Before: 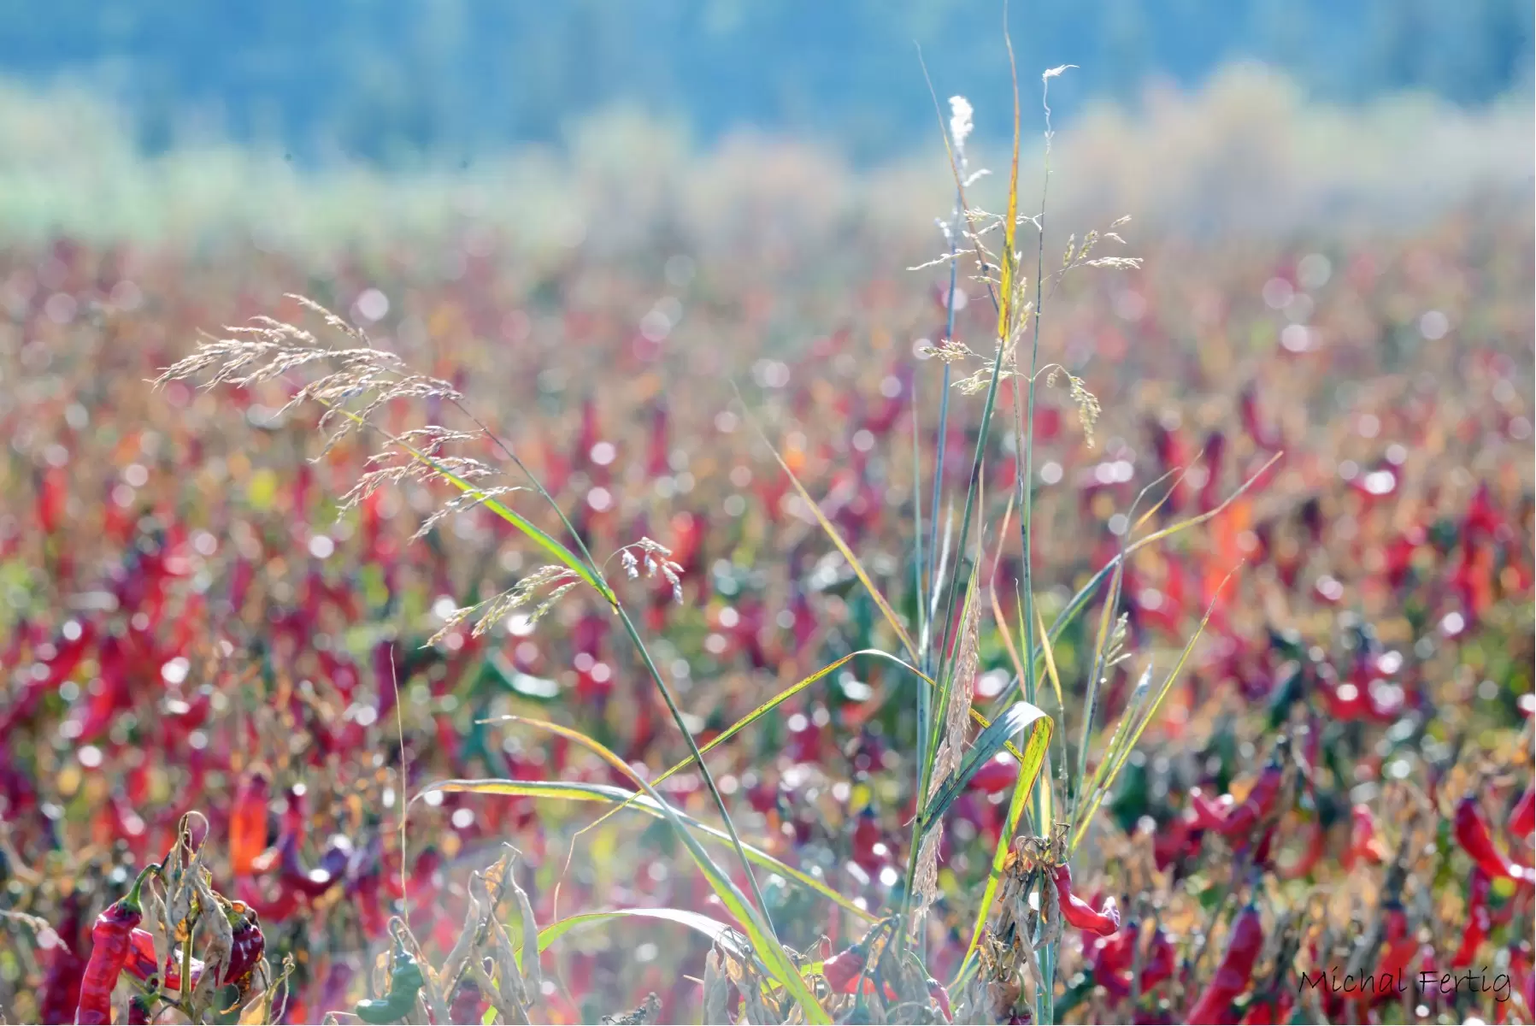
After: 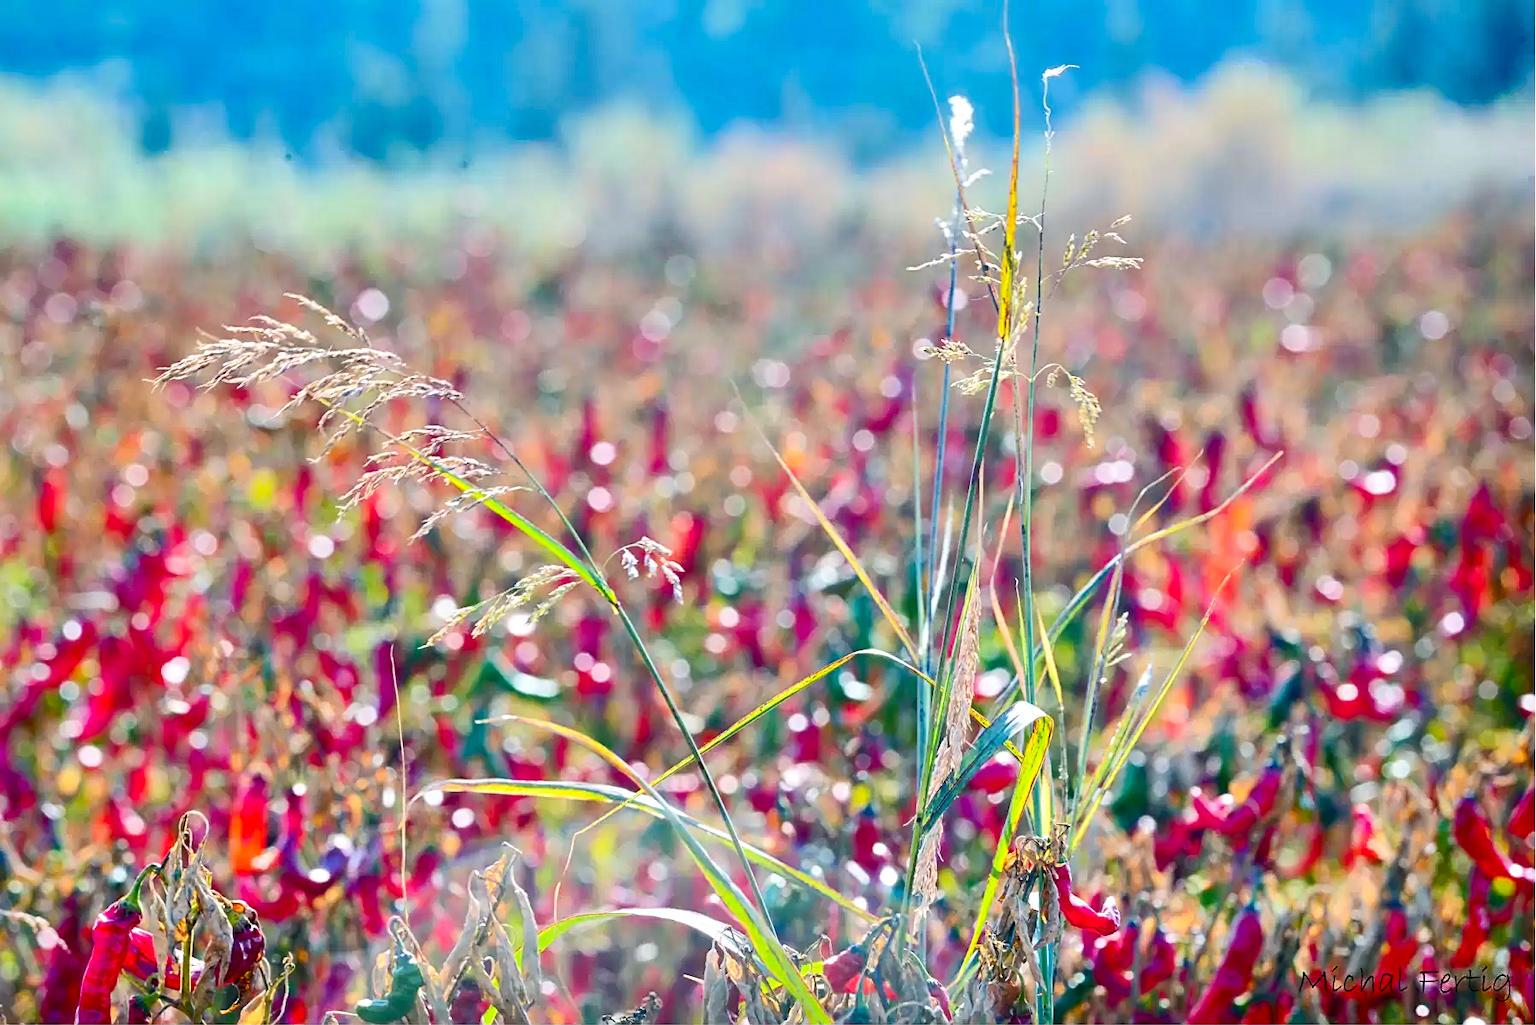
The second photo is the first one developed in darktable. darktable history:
shadows and highlights: radius 118.69, shadows 42.21, highlights -61.56, soften with gaussian
contrast brightness saturation: contrast 0.2, brightness 0.16, saturation 0.22
sharpen: on, module defaults
color balance rgb: linear chroma grading › global chroma 8.12%, perceptual saturation grading › global saturation 9.07%, perceptual saturation grading › highlights -13.84%, perceptual saturation grading › mid-tones 14.88%, perceptual saturation grading › shadows 22.8%, perceptual brilliance grading › highlights 2.61%, global vibrance 12.07%
